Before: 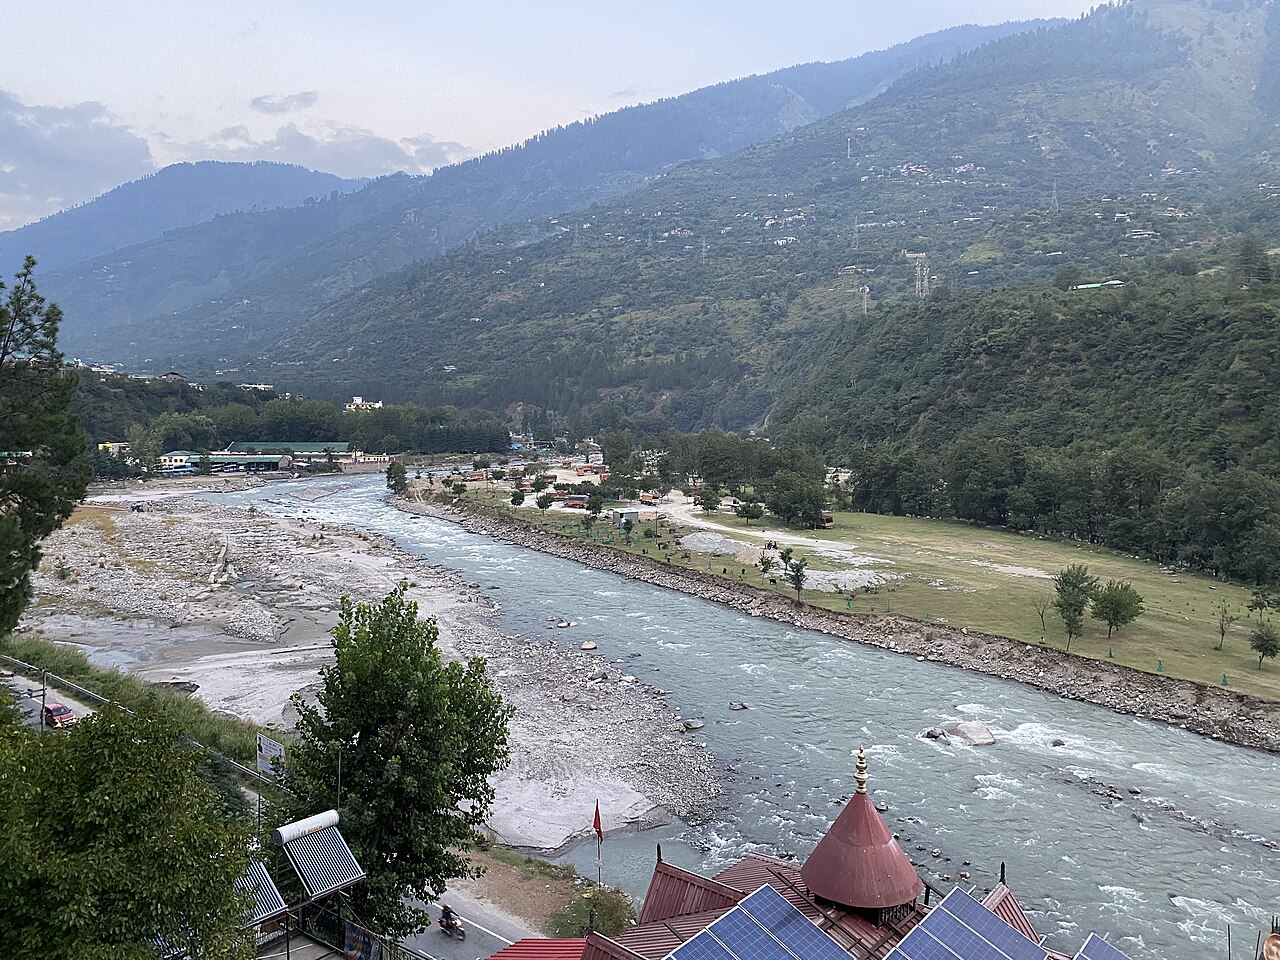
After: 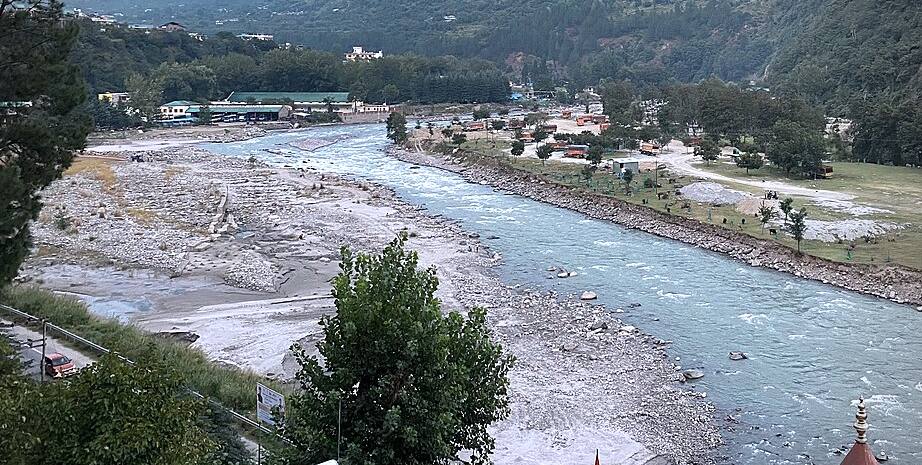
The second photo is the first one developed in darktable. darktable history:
color zones: curves: ch0 [(0.018, 0.548) (0.197, 0.654) (0.425, 0.447) (0.605, 0.658) (0.732, 0.579)]; ch1 [(0.105, 0.531) (0.224, 0.531) (0.386, 0.39) (0.618, 0.456) (0.732, 0.456) (0.956, 0.421)]; ch2 [(0.039, 0.583) (0.215, 0.465) (0.399, 0.544) (0.465, 0.548) (0.614, 0.447) (0.724, 0.43) (0.882, 0.623) (0.956, 0.632)]
vignetting: fall-off start 79.88%
color calibration: illuminant as shot in camera, x 0.358, y 0.373, temperature 4628.91 K
rotate and perspective: crop left 0, crop top 0
white balance: emerald 1
crop: top 36.498%, right 27.964%, bottom 14.995%
